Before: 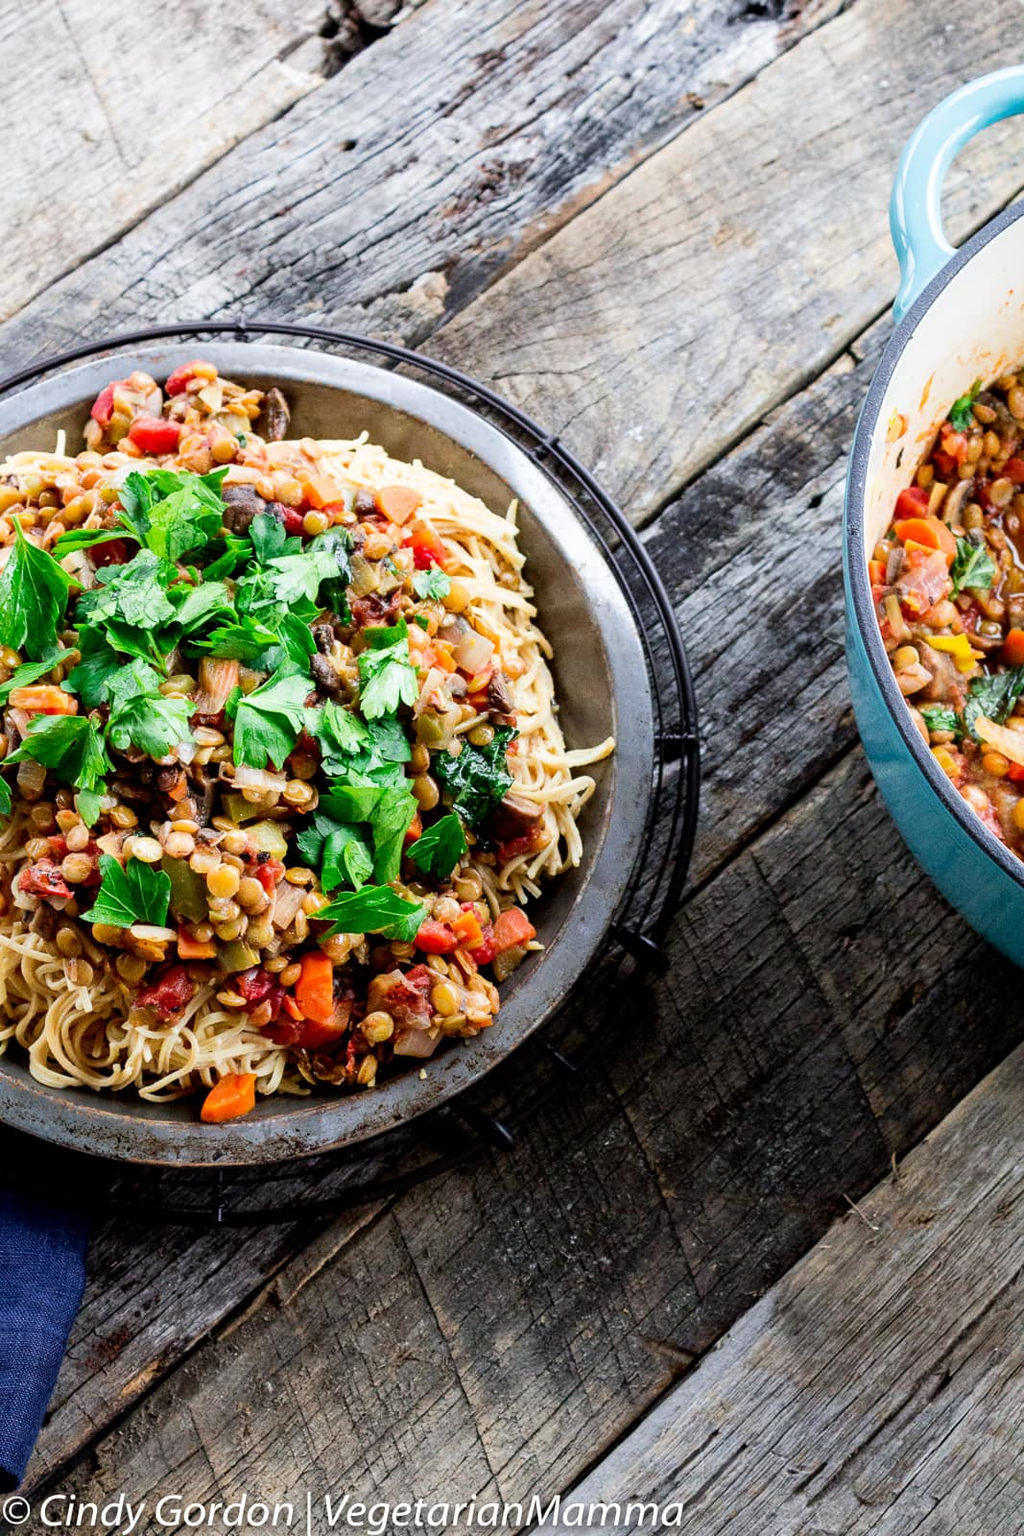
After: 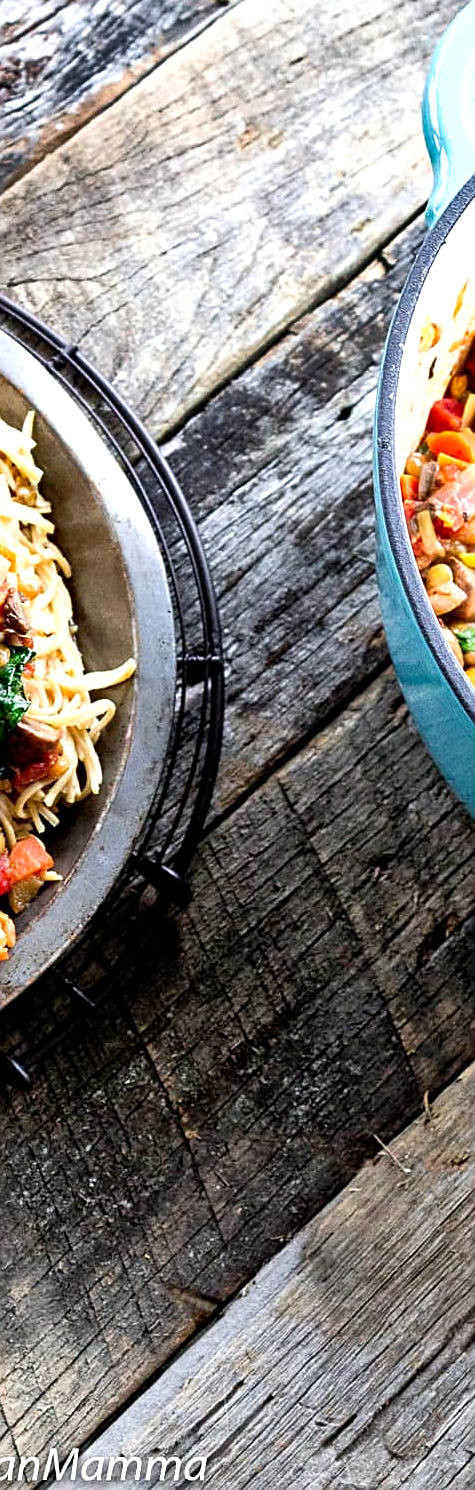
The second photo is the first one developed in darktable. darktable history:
crop: left 47.345%, top 6.837%, right 8.074%
sharpen: on, module defaults
exposure: black level correction 0.001, exposure 0.5 EV, compensate highlight preservation false
shadows and highlights: highlights color adjustment 41.17%, soften with gaussian
tone equalizer: on, module defaults
